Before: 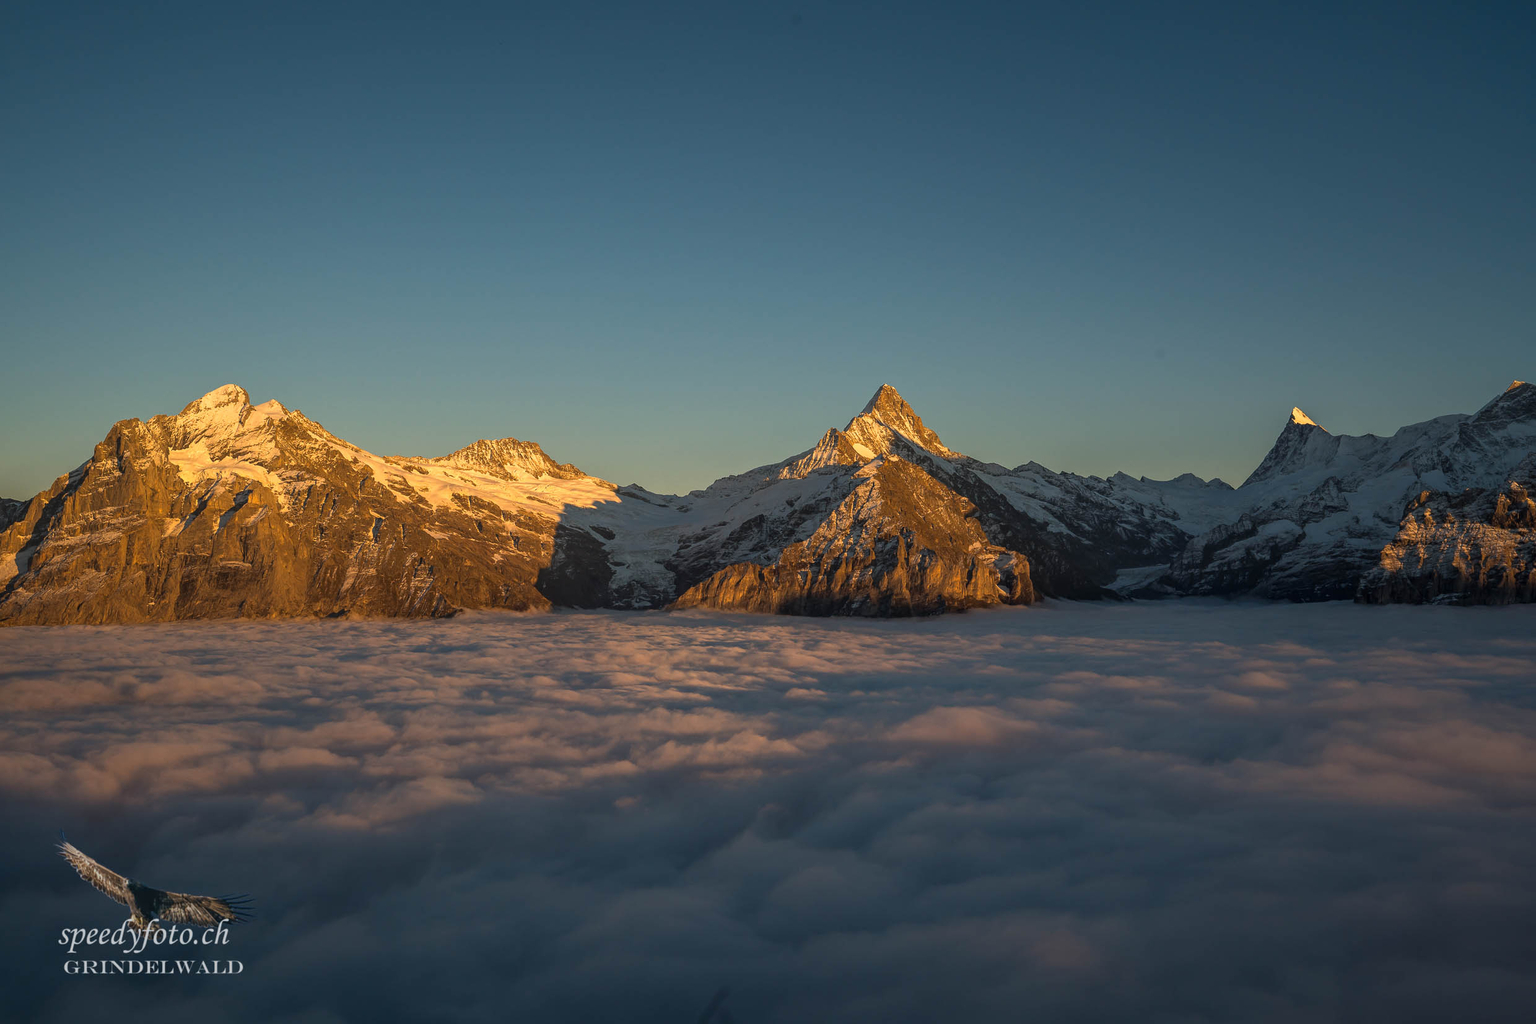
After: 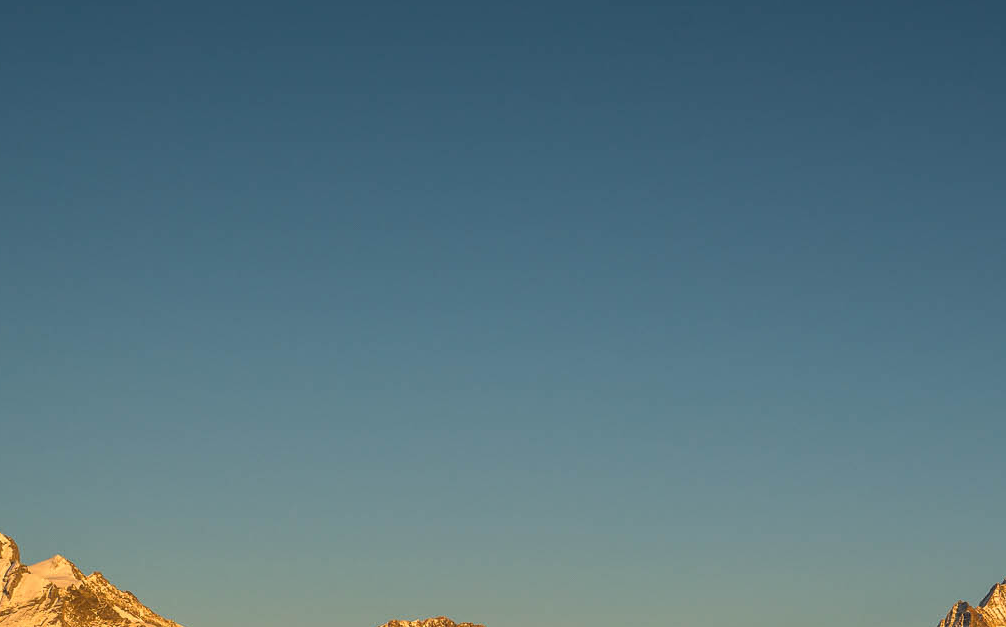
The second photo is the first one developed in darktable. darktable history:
crop: left 15.452%, top 5.459%, right 43.956%, bottom 56.62%
